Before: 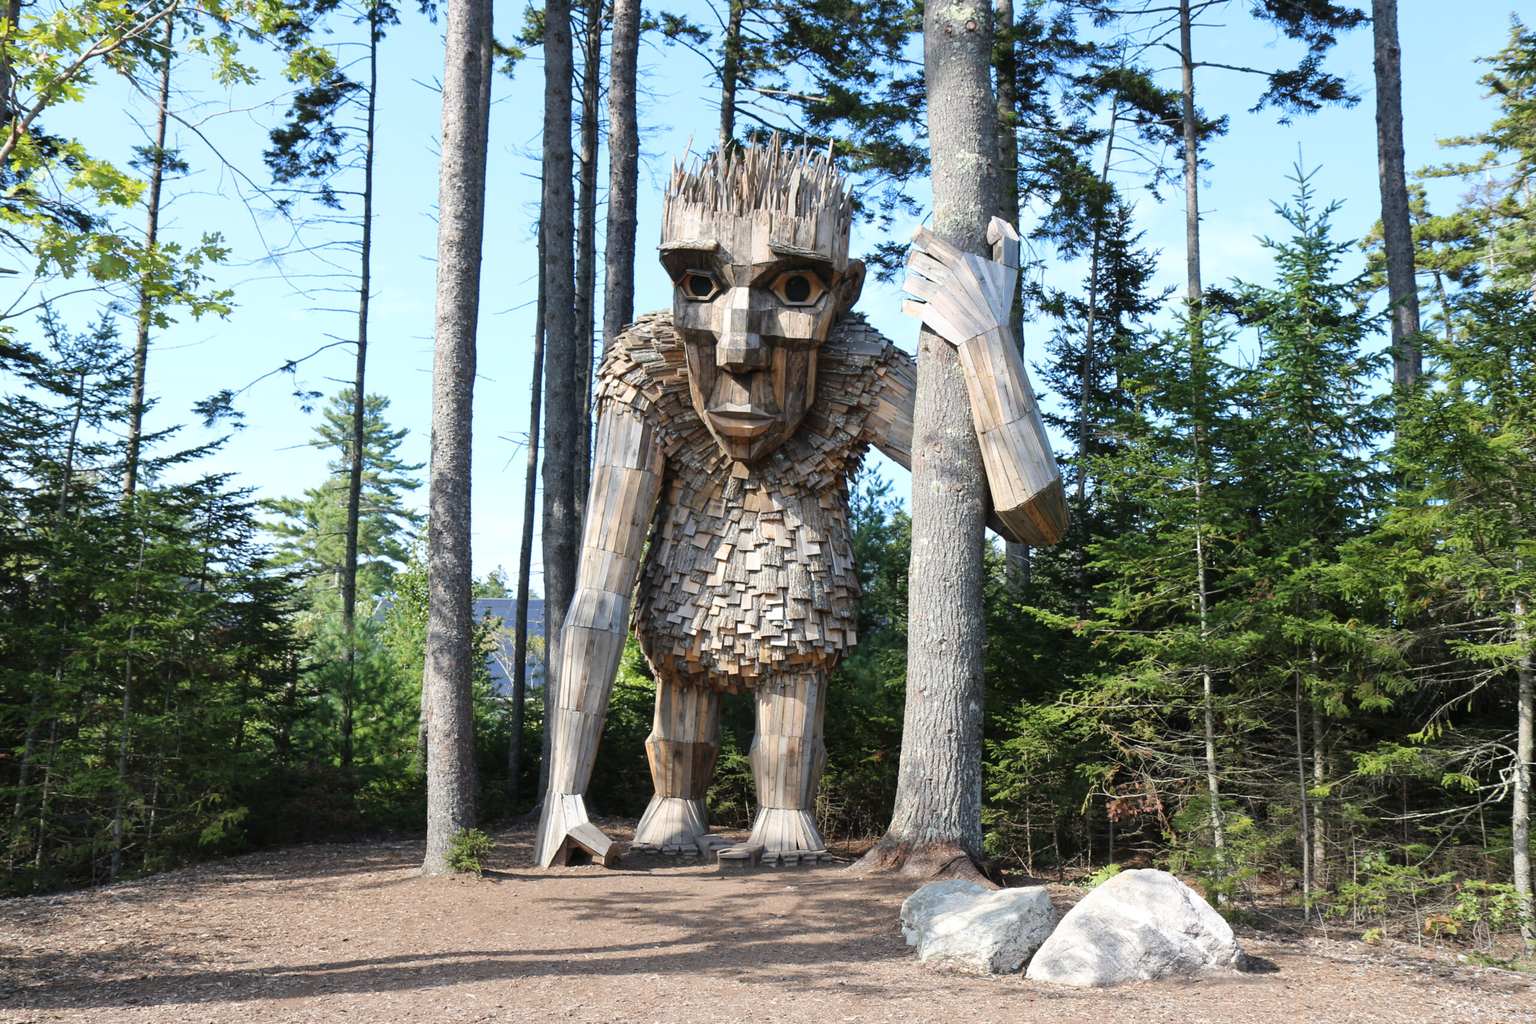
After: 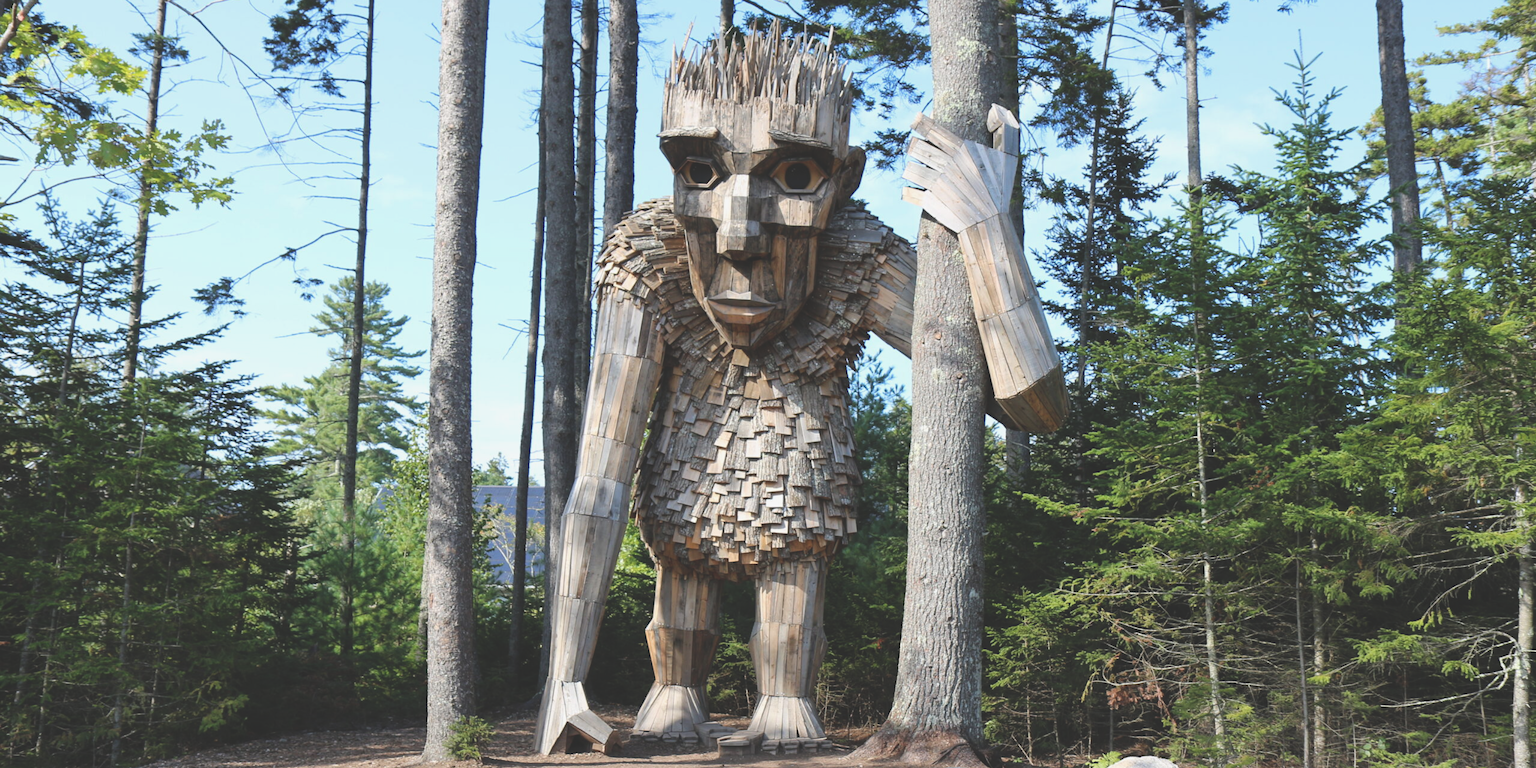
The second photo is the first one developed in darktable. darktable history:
crop: top 11.057%, bottom 13.917%
exposure: black level correction -0.026, exposure -0.121 EV, compensate exposure bias true, compensate highlight preservation false
